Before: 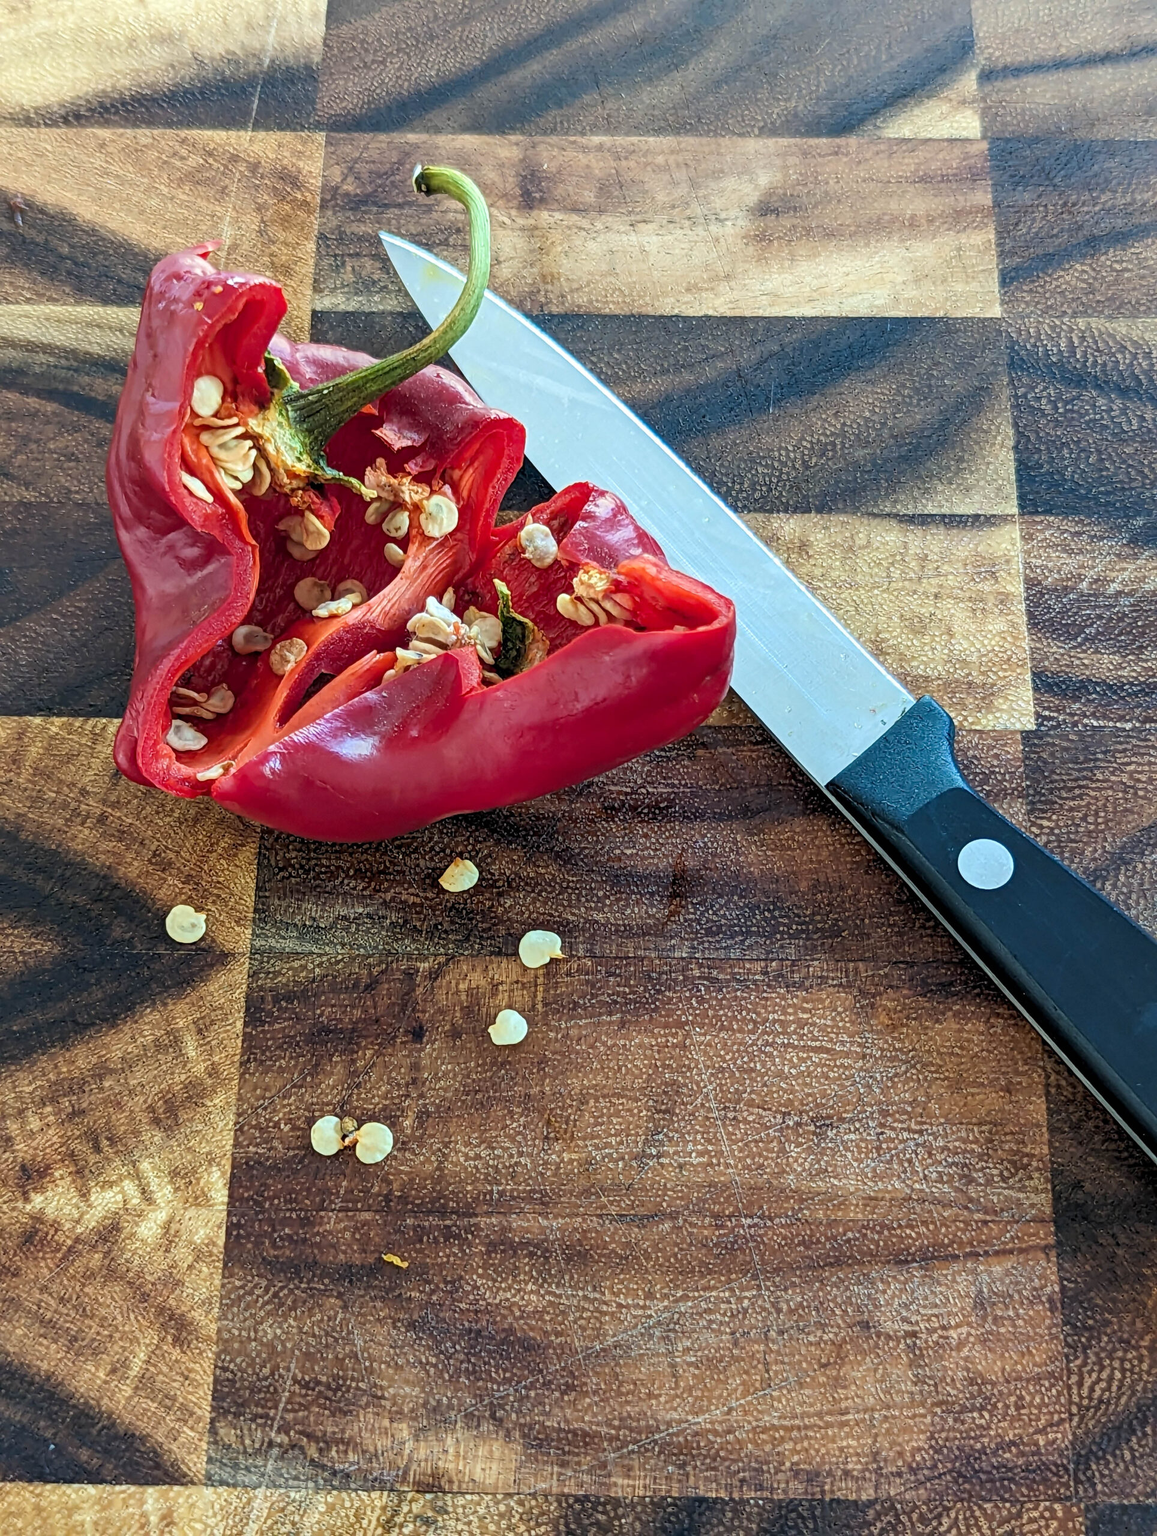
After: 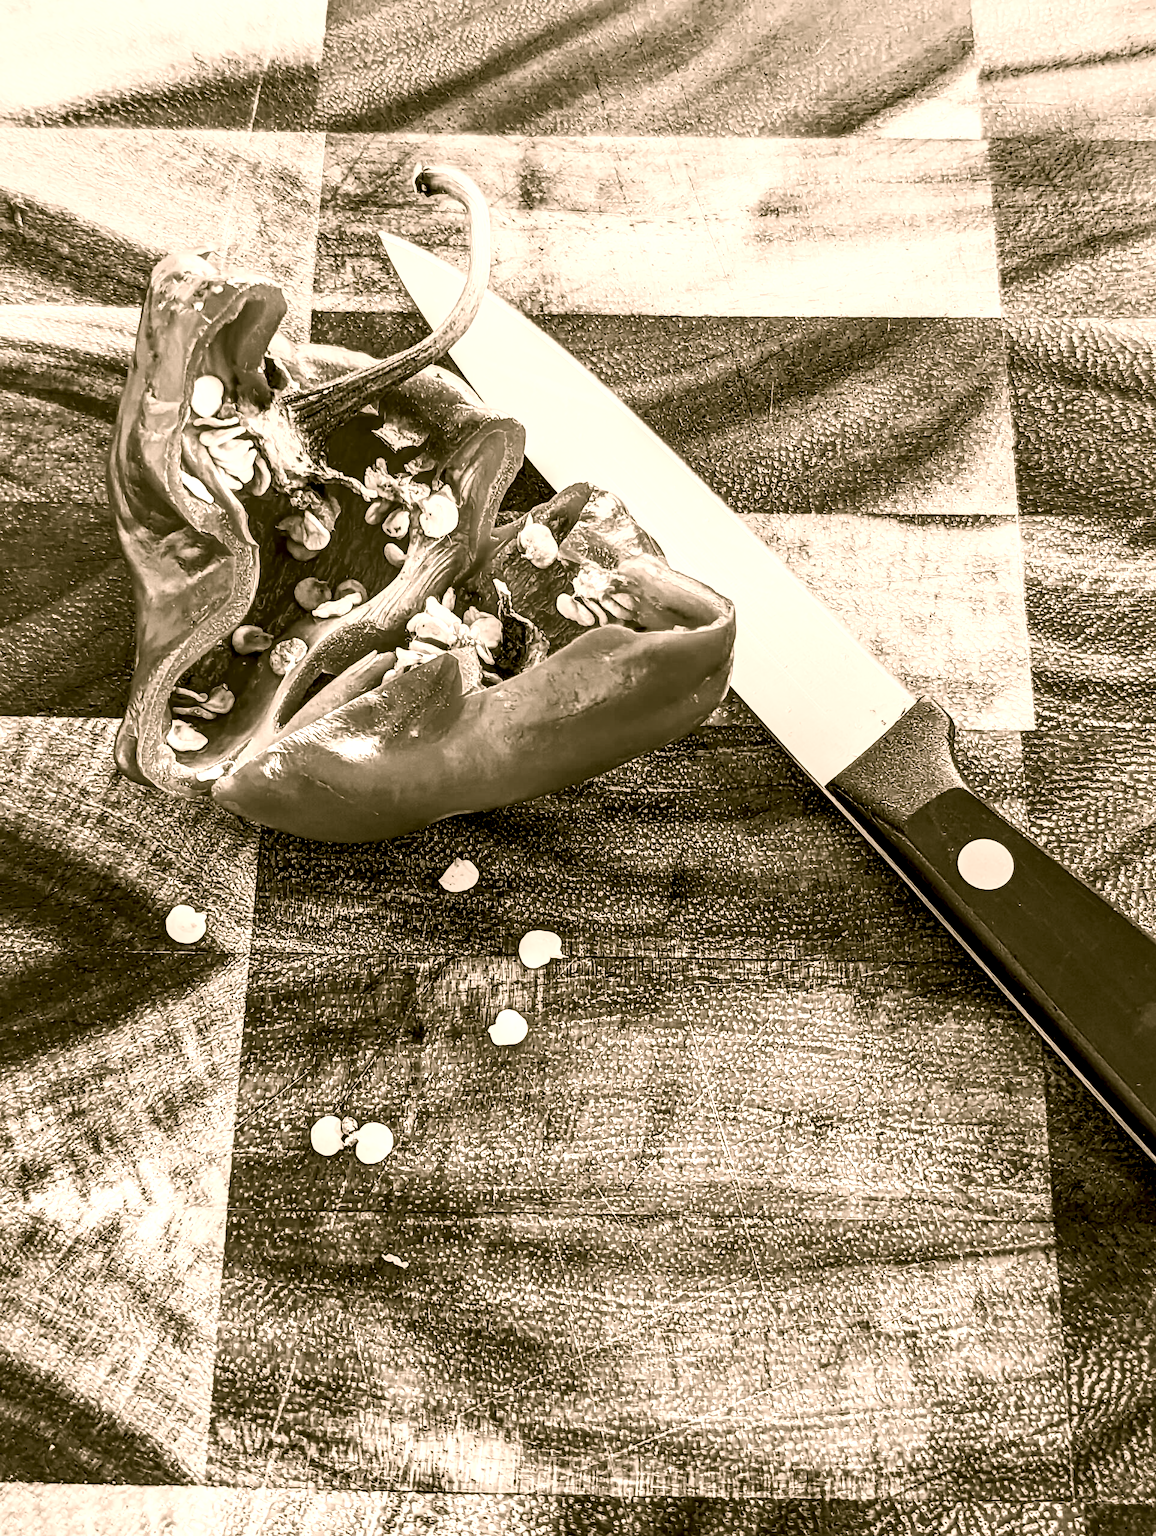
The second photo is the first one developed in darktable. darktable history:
contrast brightness saturation: contrast 0.53, brightness 0.47, saturation -1
base curve: exposure shift 0, preserve colors none
local contrast: highlights 60%, shadows 60%, detail 160%
color correction: highlights a* 8.98, highlights b* 15.09, shadows a* -0.49, shadows b* 26.52
